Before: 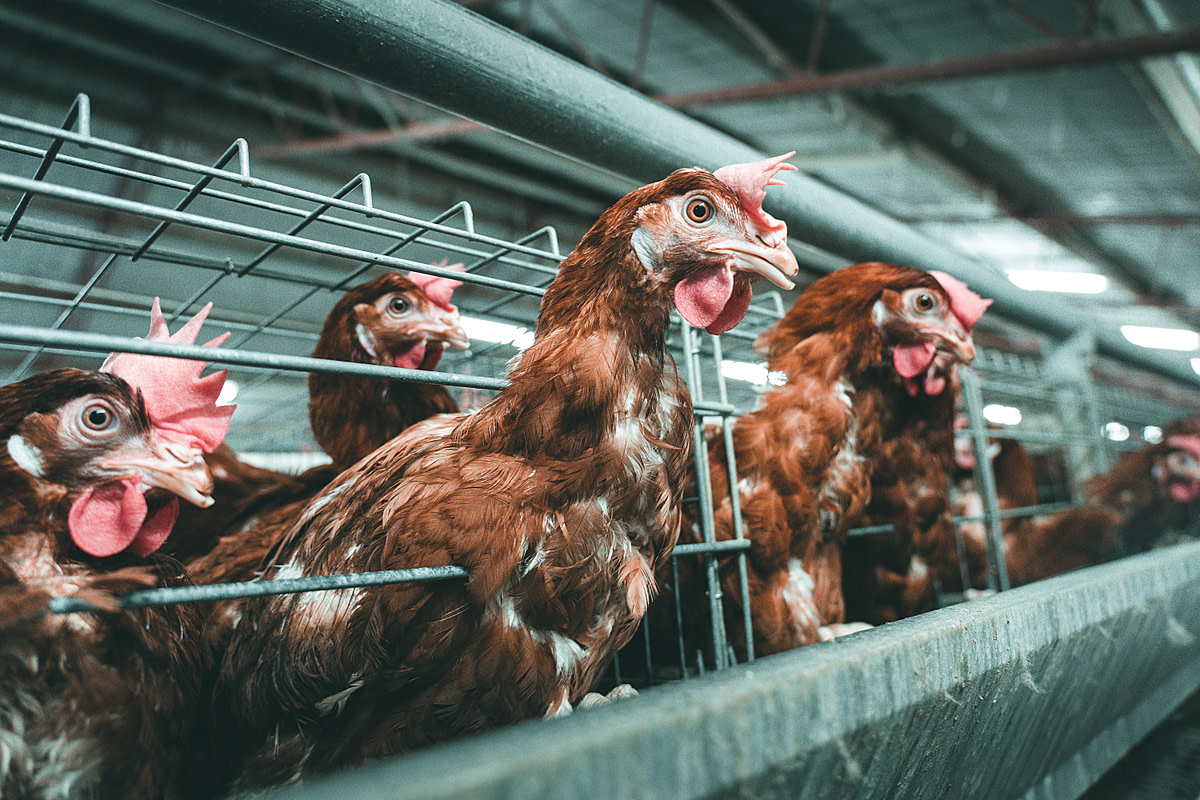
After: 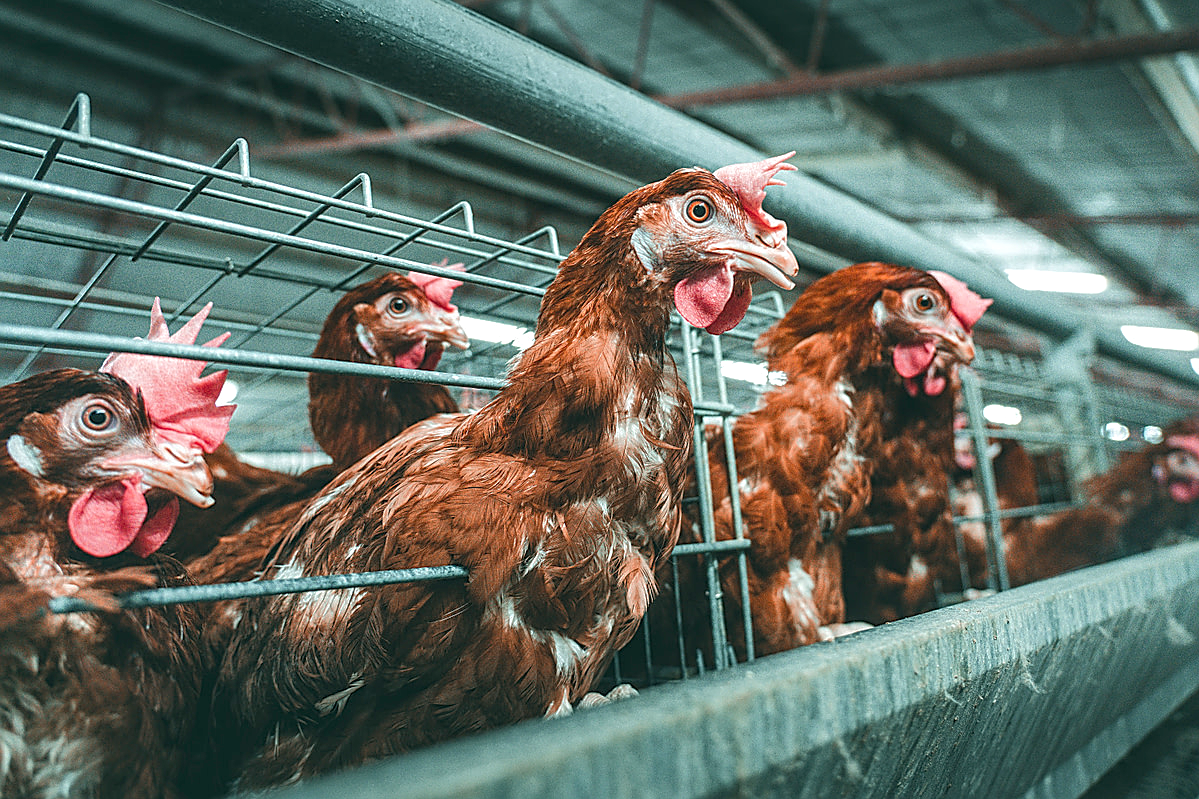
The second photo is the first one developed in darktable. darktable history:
crop and rotate: left 0.073%, bottom 0.006%
shadows and highlights: on, module defaults
local contrast: on, module defaults
sharpen: on, module defaults
contrast brightness saturation: contrast 0.084, saturation 0.204
